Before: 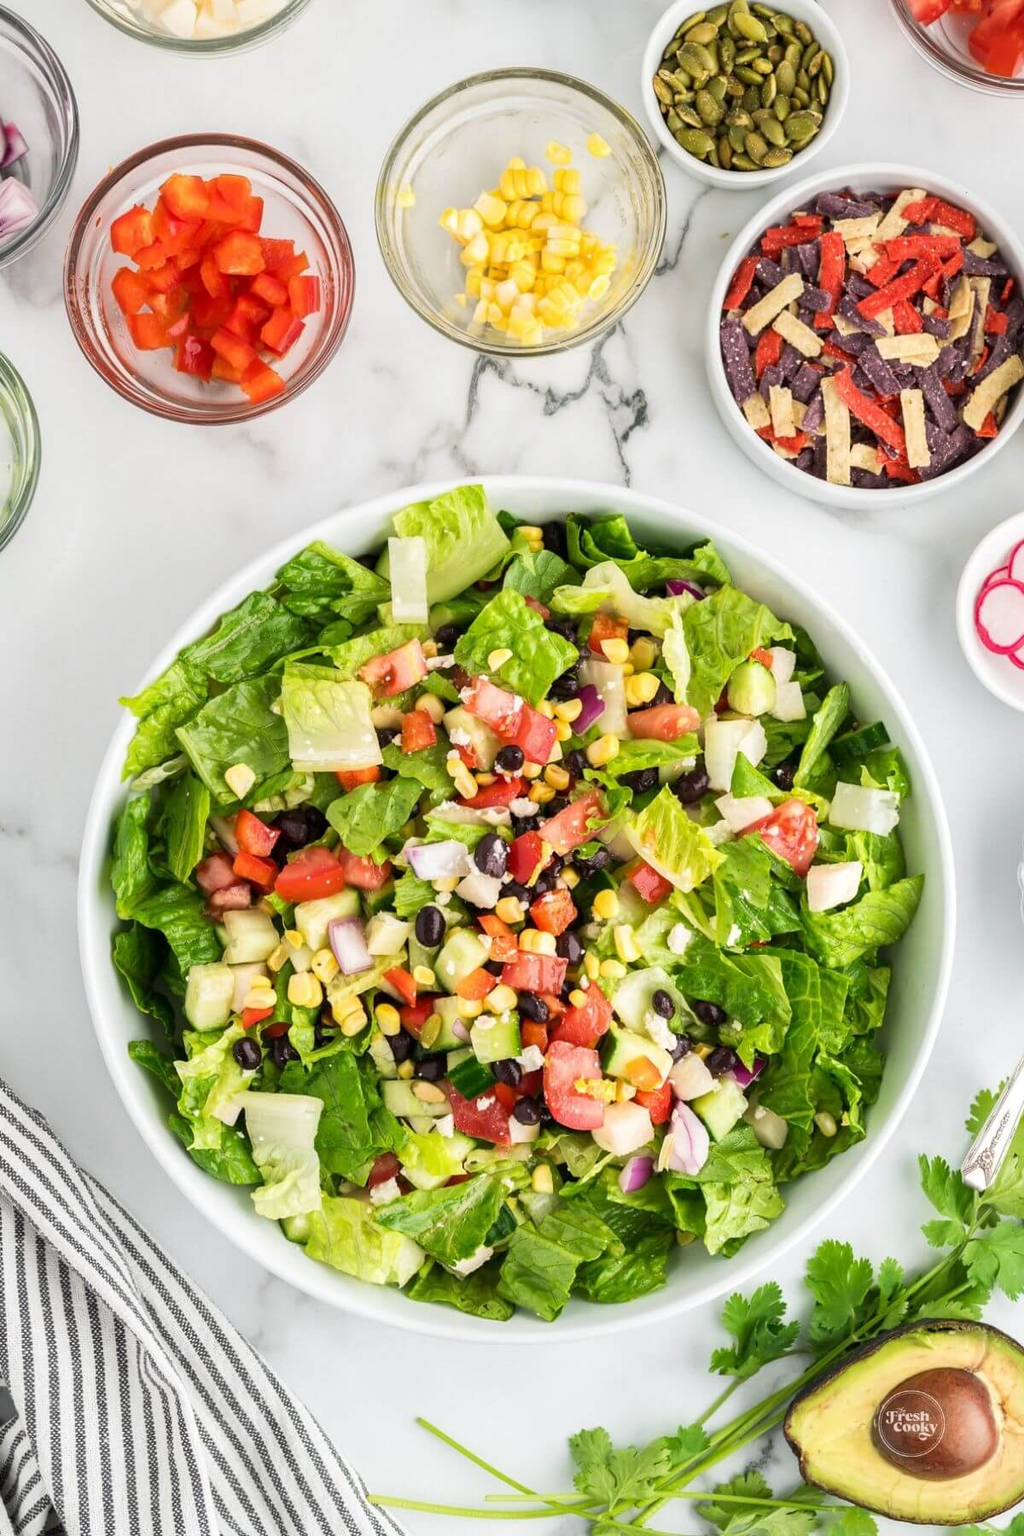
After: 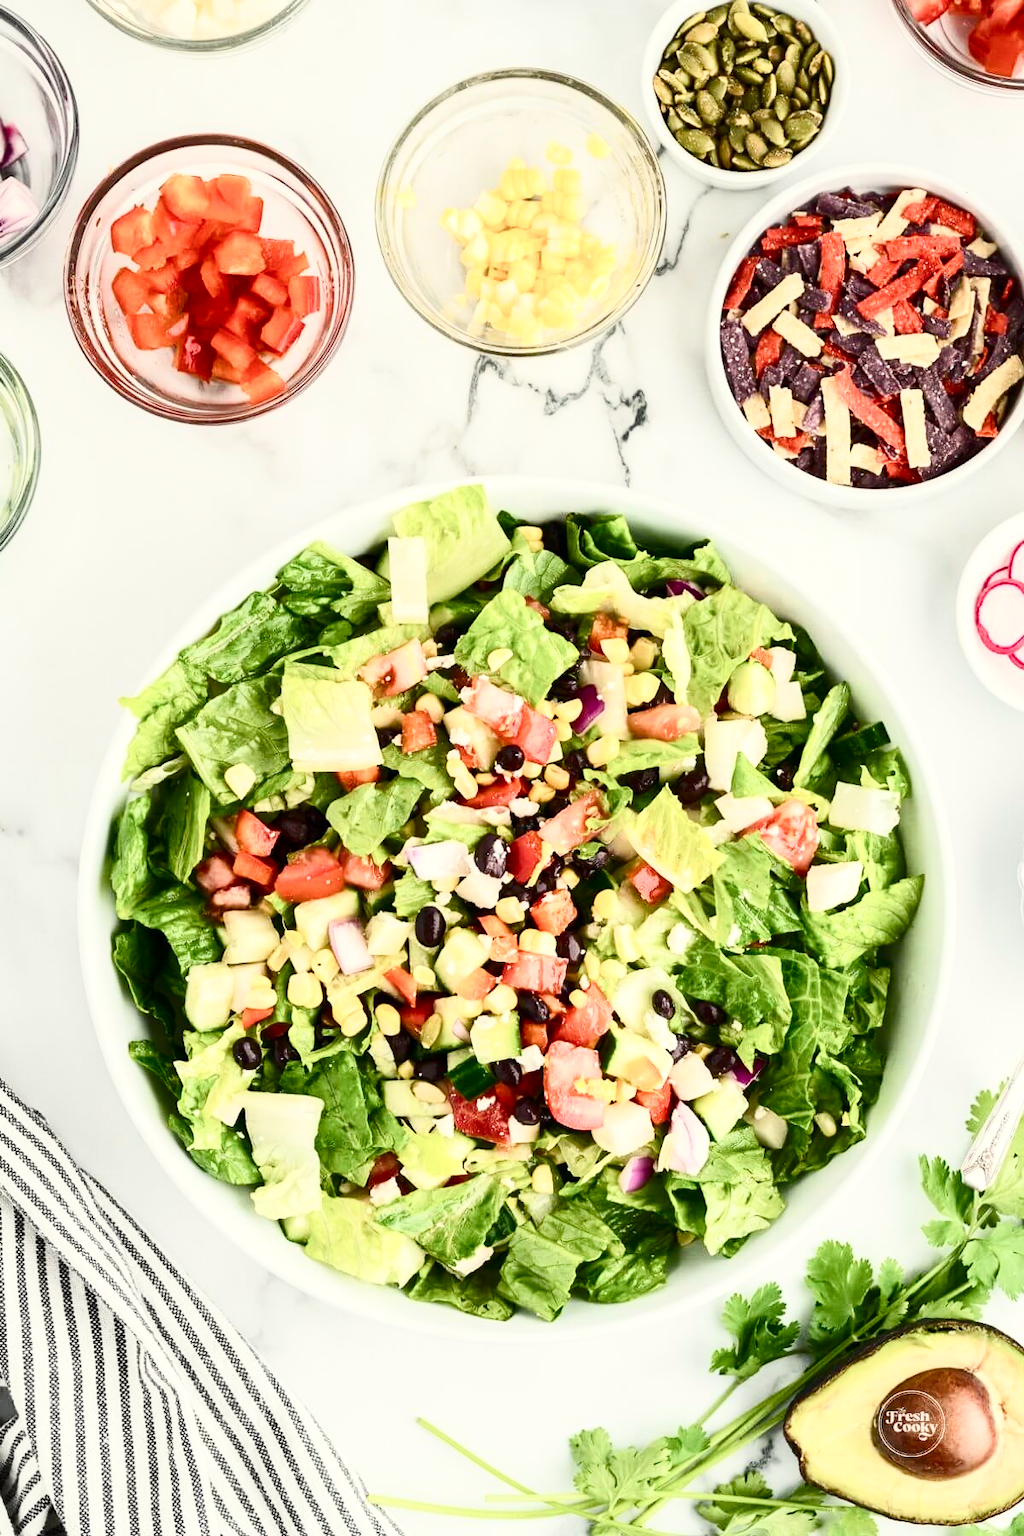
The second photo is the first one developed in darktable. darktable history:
color balance rgb: shadows lift › hue 84.69°, highlights gain › luminance 6.447%, highlights gain › chroma 2.639%, highlights gain › hue 90.4°, perceptual saturation grading › global saturation 20%, perceptual saturation grading › highlights -49.703%, perceptual saturation grading › shadows 25.19%
contrast brightness saturation: contrast 0.393, brightness 0.098
